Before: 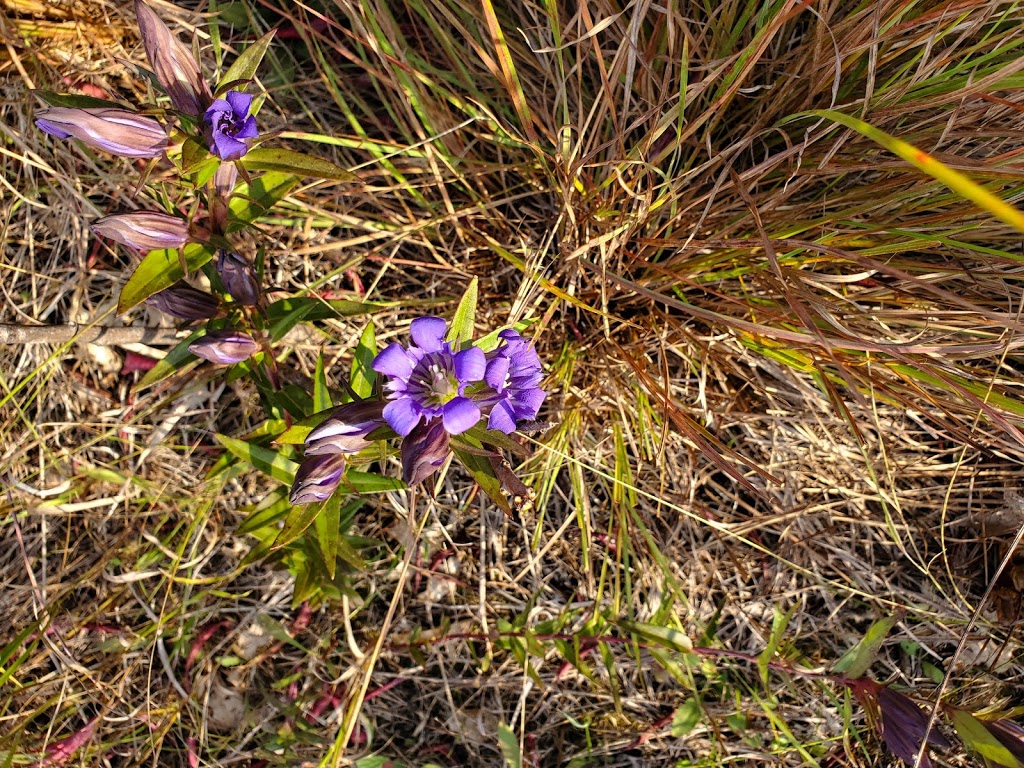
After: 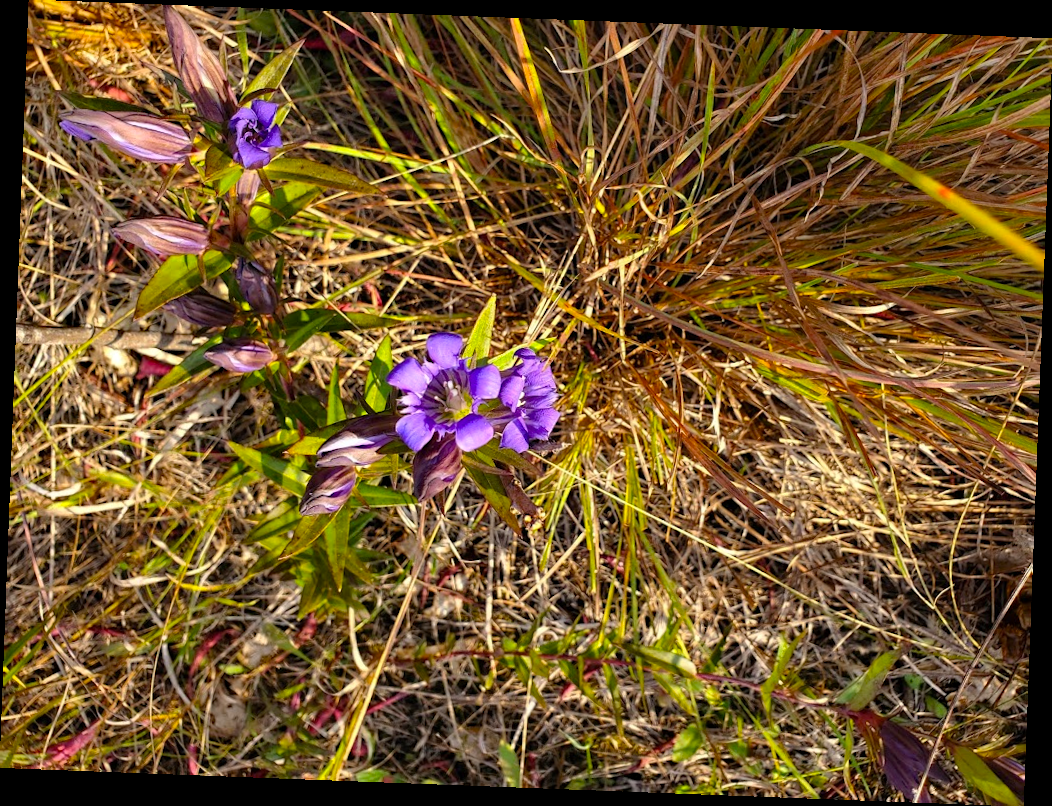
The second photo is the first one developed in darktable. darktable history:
rotate and perspective: rotation 2.17°, automatic cropping off
haze removal: compatibility mode true, adaptive false
color balance: output saturation 120%
